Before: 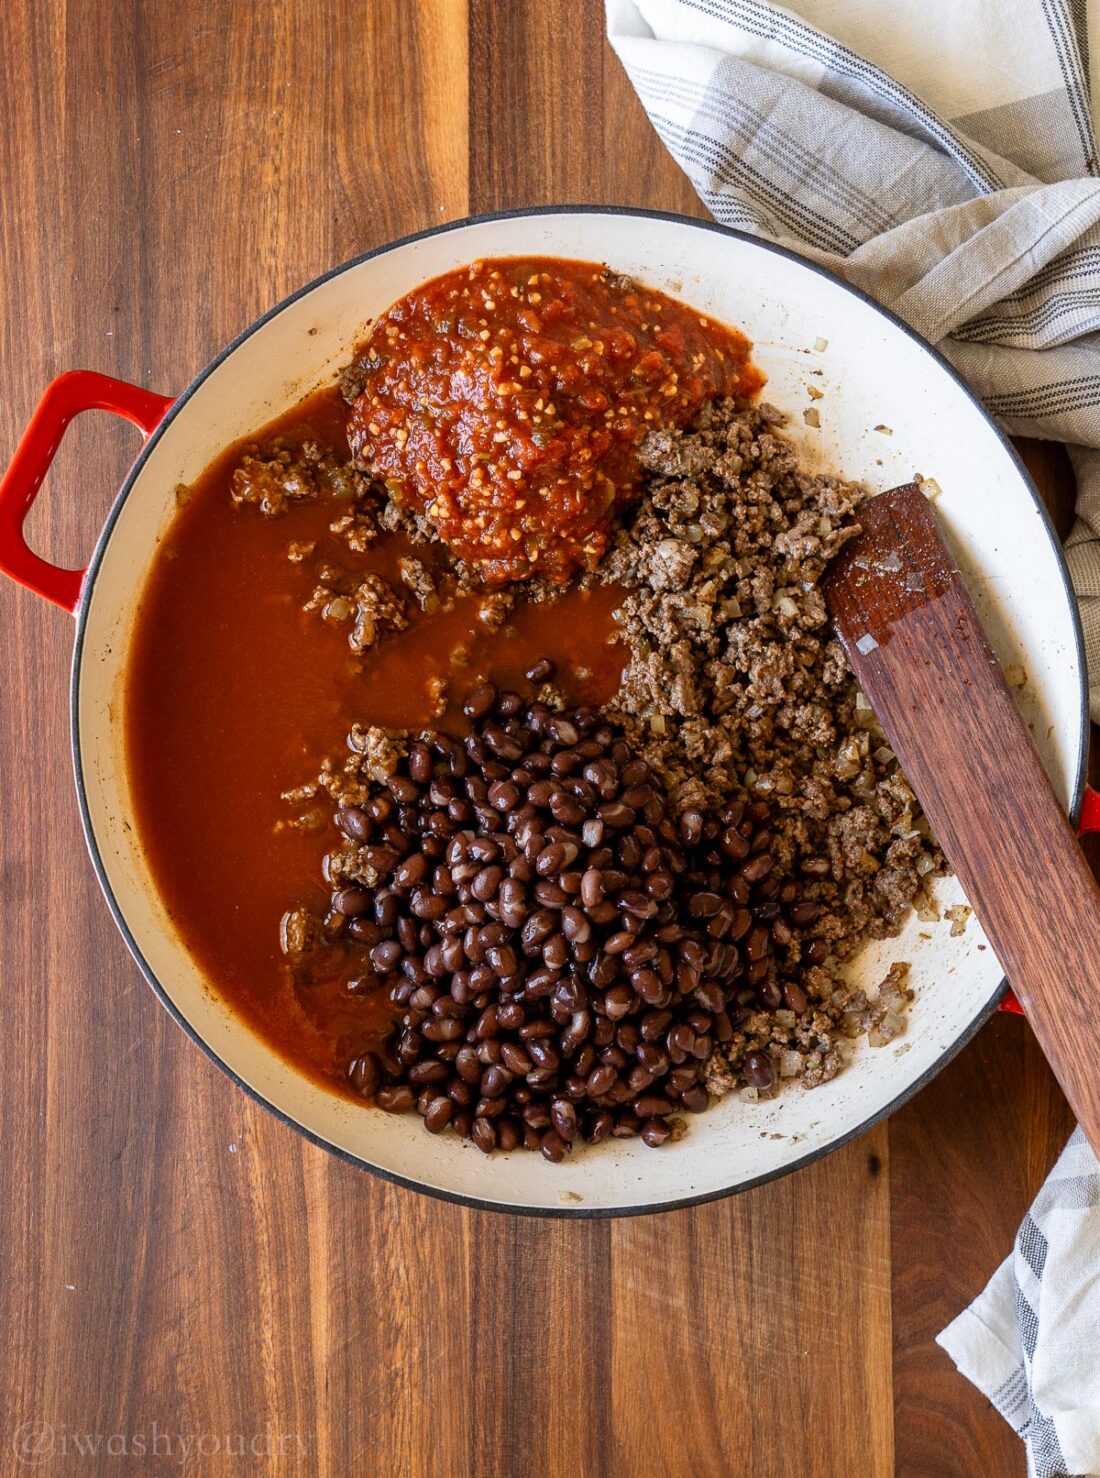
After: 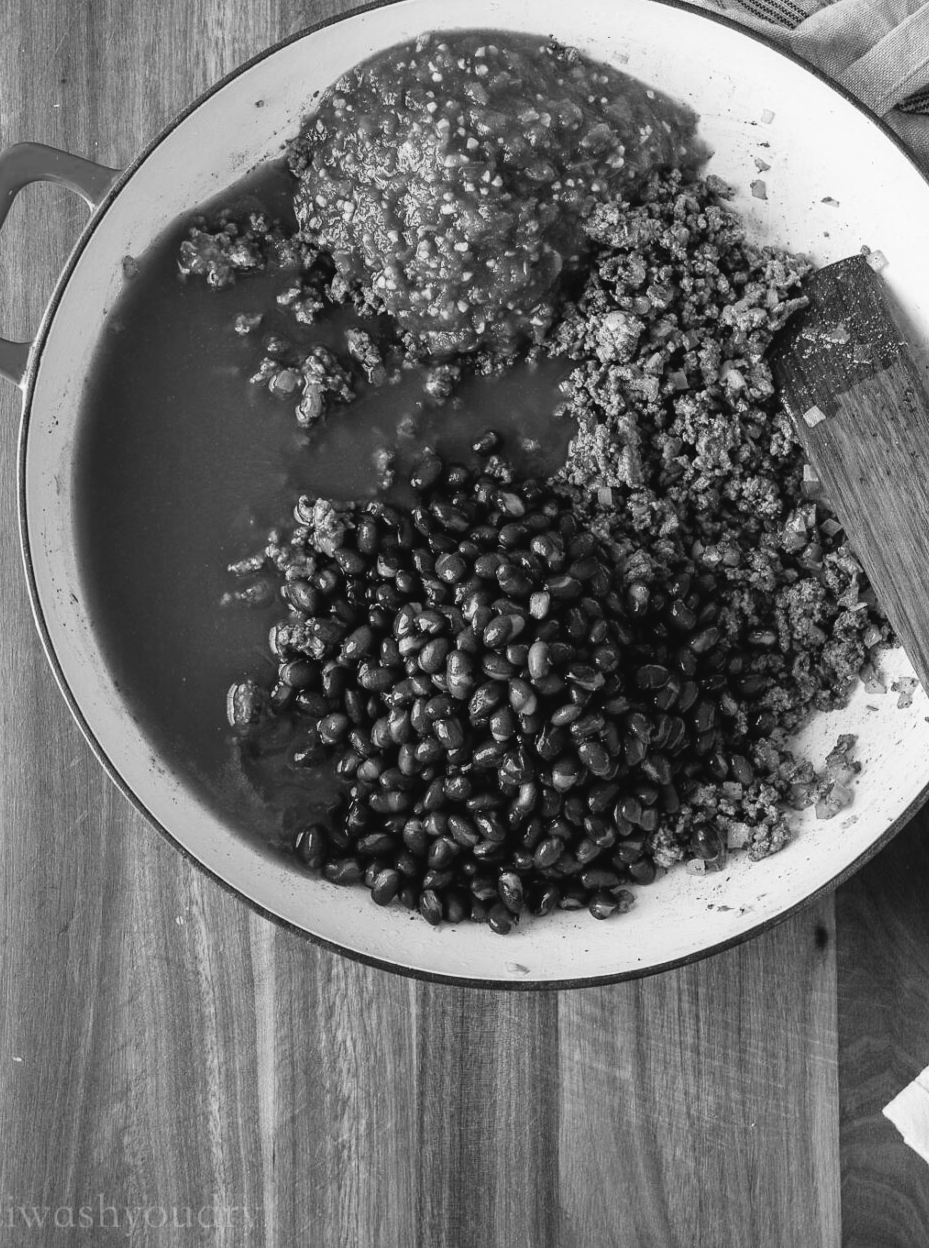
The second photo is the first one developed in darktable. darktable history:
crop and rotate: left 4.842%, top 15.51%, right 10.668%
tone curve: curves: ch0 [(0, 0.036) (0.119, 0.115) (0.466, 0.498) (0.715, 0.767) (0.817, 0.865) (1, 0.998)]; ch1 [(0, 0) (0.377, 0.424) (0.442, 0.491) (0.487, 0.502) (0.514, 0.512) (0.536, 0.577) (0.66, 0.724) (1, 1)]; ch2 [(0, 0) (0.38, 0.405) (0.463, 0.443) (0.492, 0.486) (0.526, 0.541) (0.578, 0.598) (1, 1)], color space Lab, independent channels, preserve colors none
monochrome: a -3.63, b -0.465
